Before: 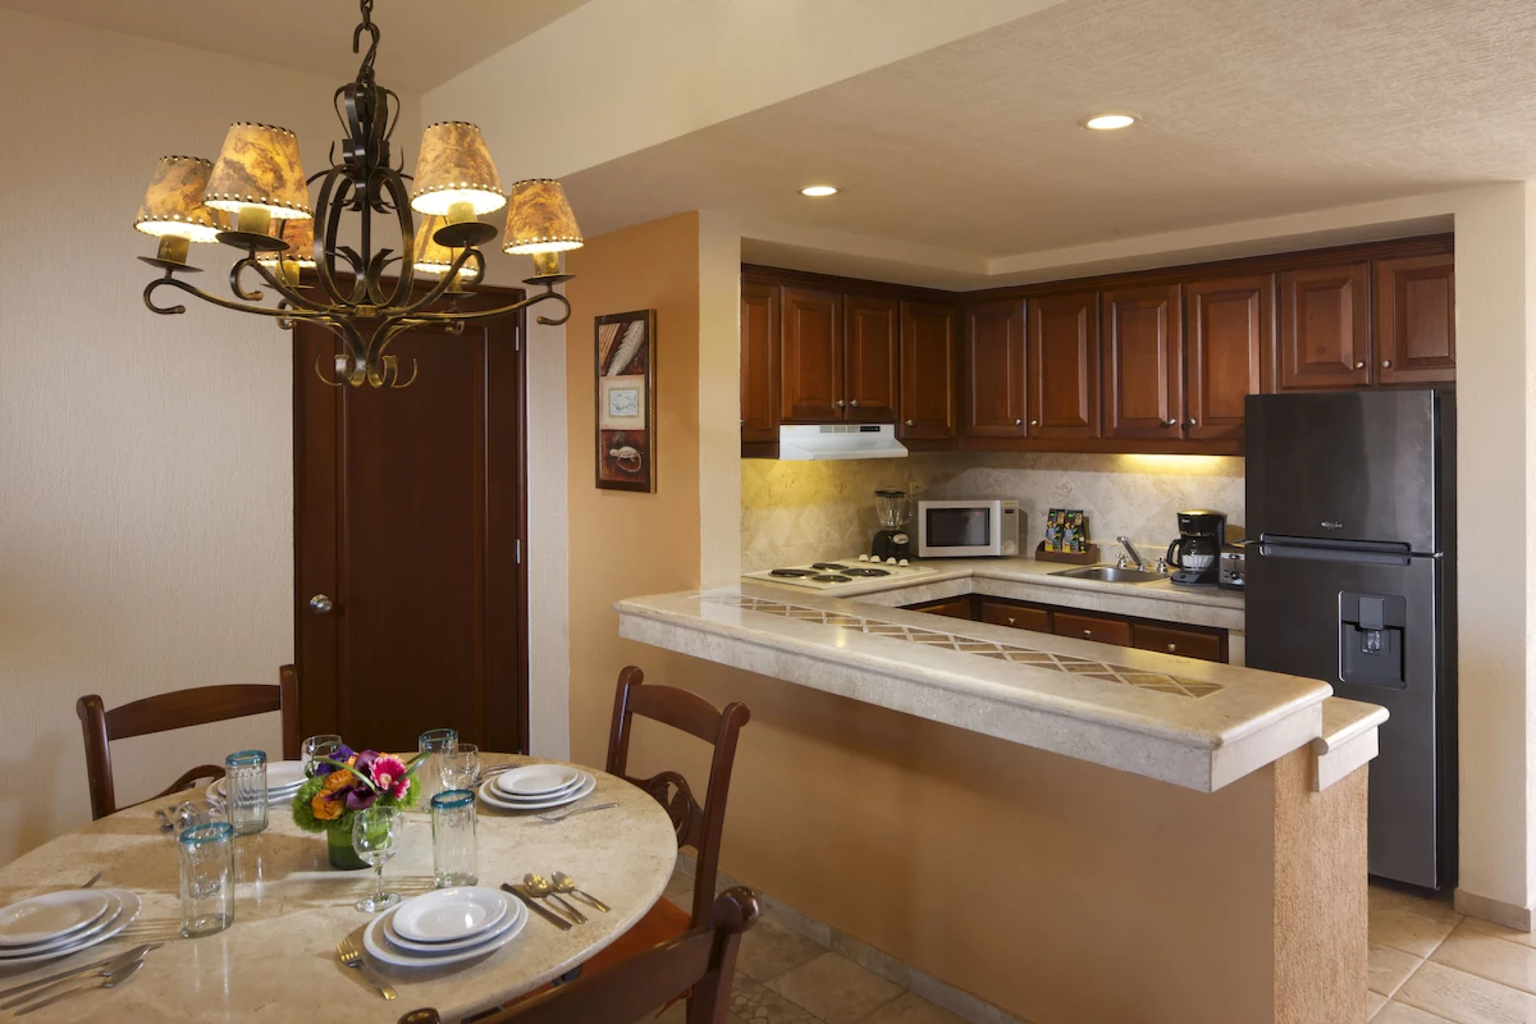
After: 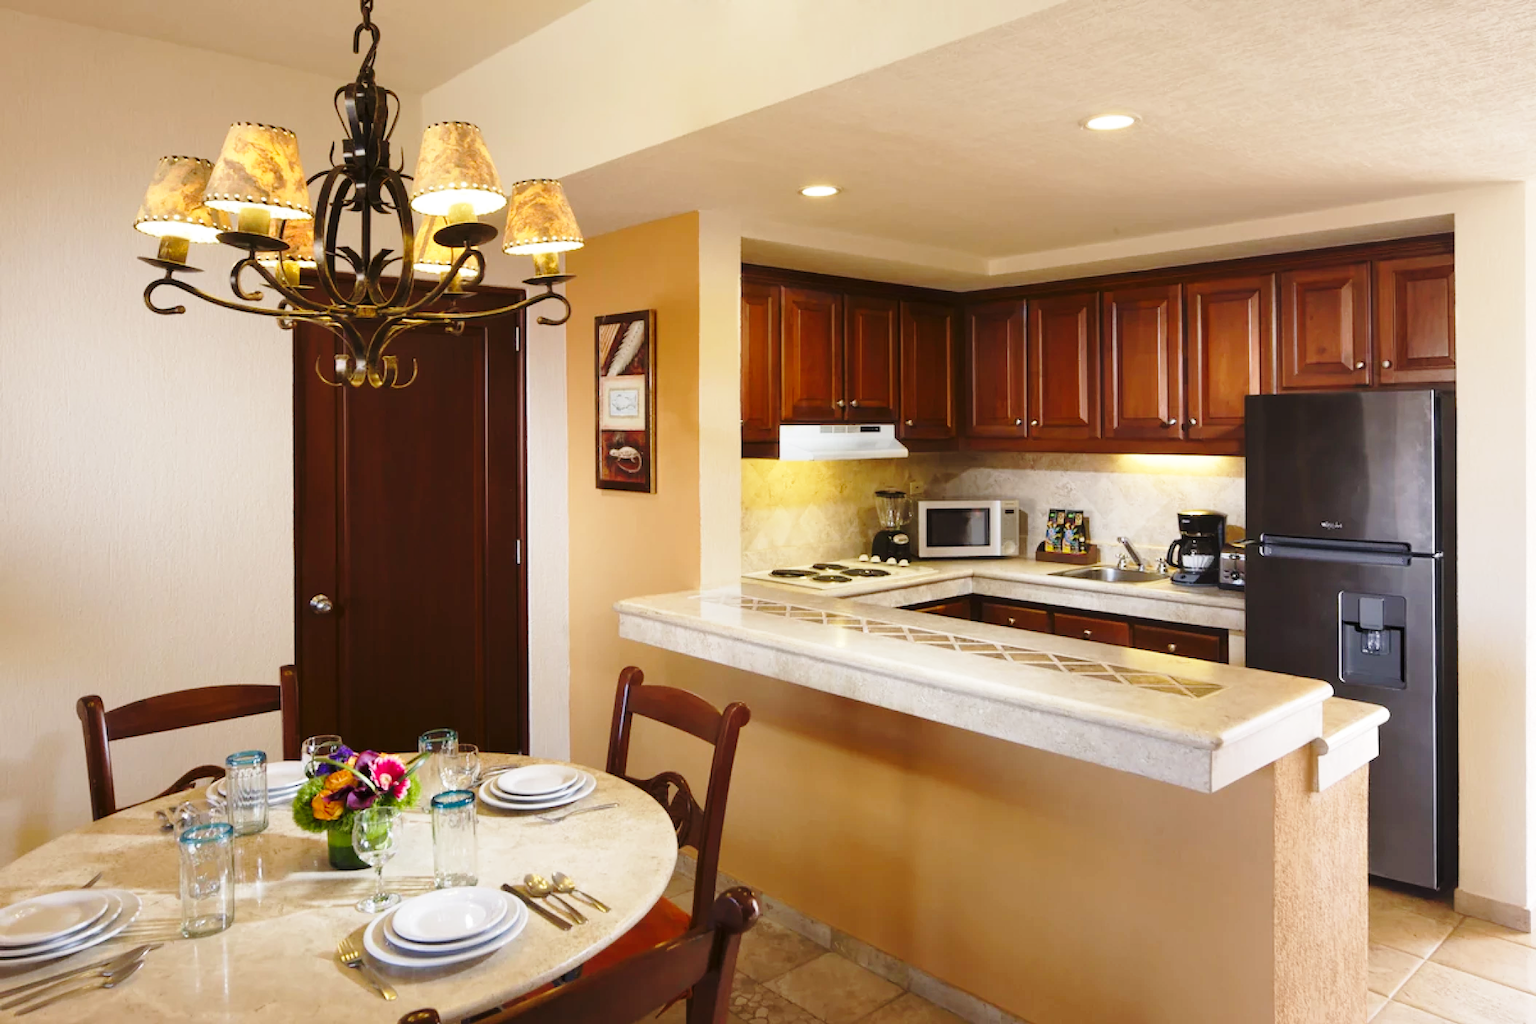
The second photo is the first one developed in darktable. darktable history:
exposure: exposure 0.014 EV, compensate highlight preservation false
base curve: curves: ch0 [(0, 0) (0.028, 0.03) (0.121, 0.232) (0.46, 0.748) (0.859, 0.968) (1, 1)], preserve colors none
